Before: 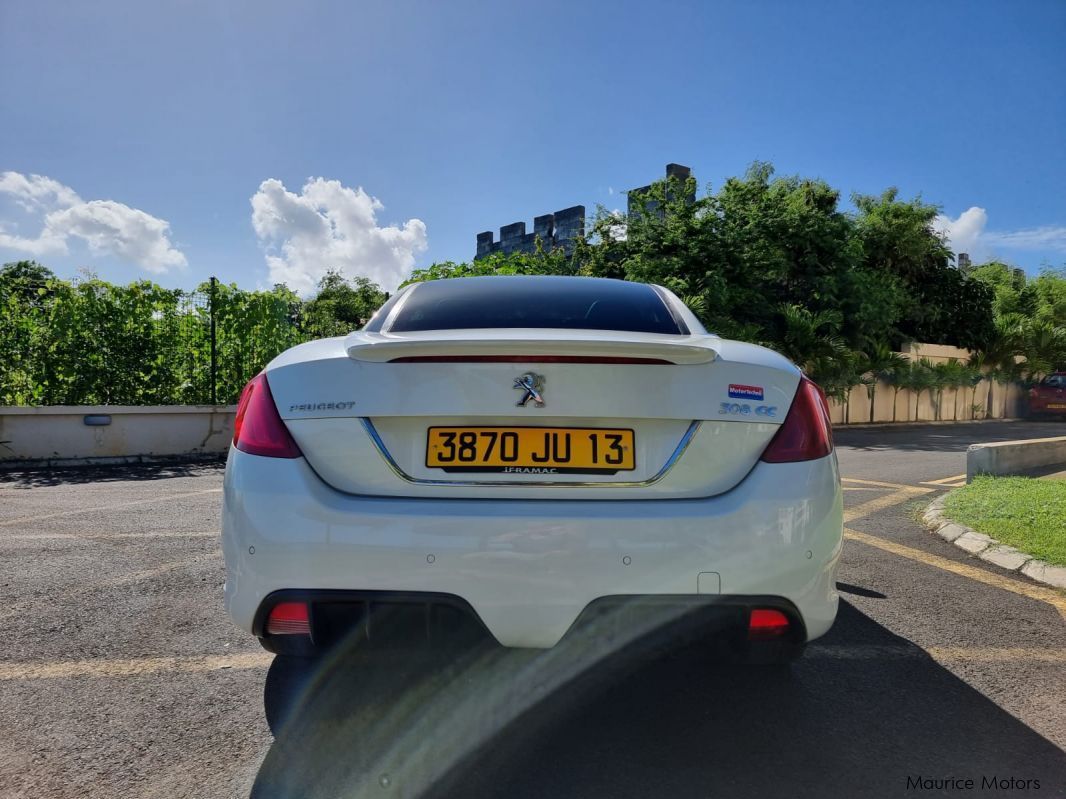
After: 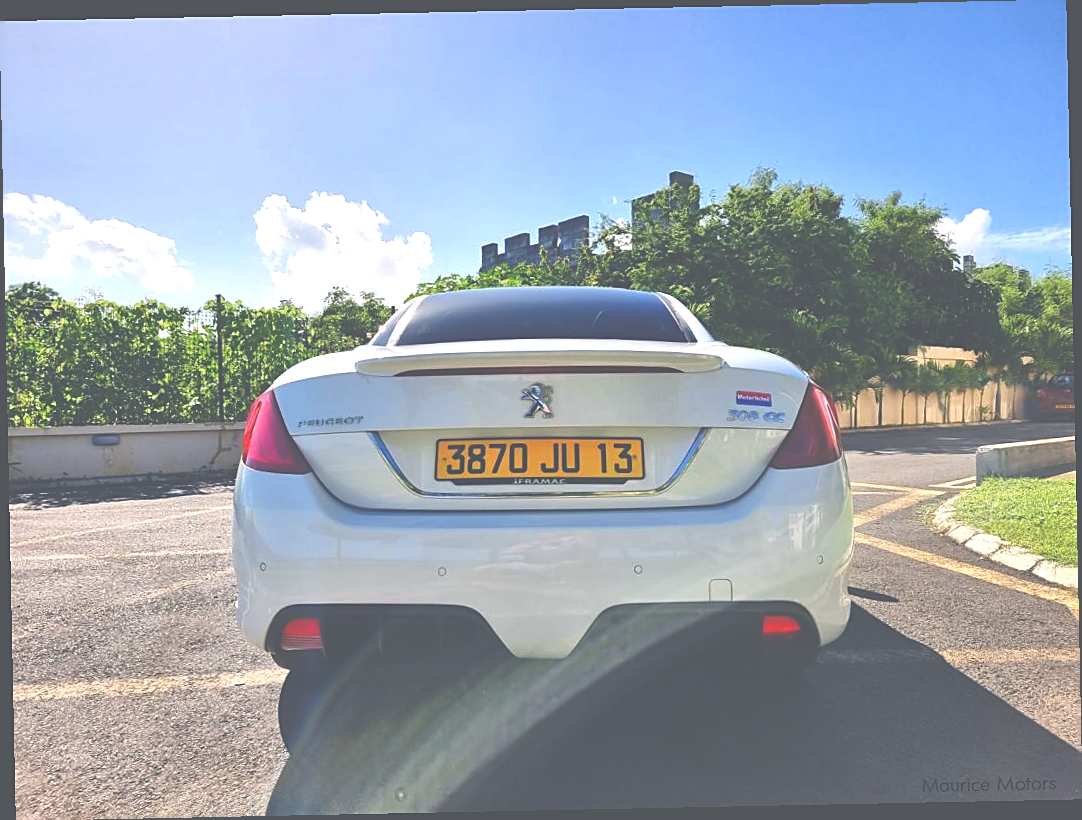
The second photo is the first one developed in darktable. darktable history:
sharpen: on, module defaults
rotate and perspective: rotation -1.17°, automatic cropping off
color balance rgb: shadows lift › chroma 4.21%, shadows lift › hue 252.22°, highlights gain › chroma 1.36%, highlights gain › hue 50.24°, perceptual saturation grading › mid-tones 6.33%, perceptual saturation grading › shadows 72.44%, perceptual brilliance grading › highlights 11.59%, contrast 5.05%
exposure: black level correction -0.071, exposure 0.5 EV, compensate highlight preservation false
